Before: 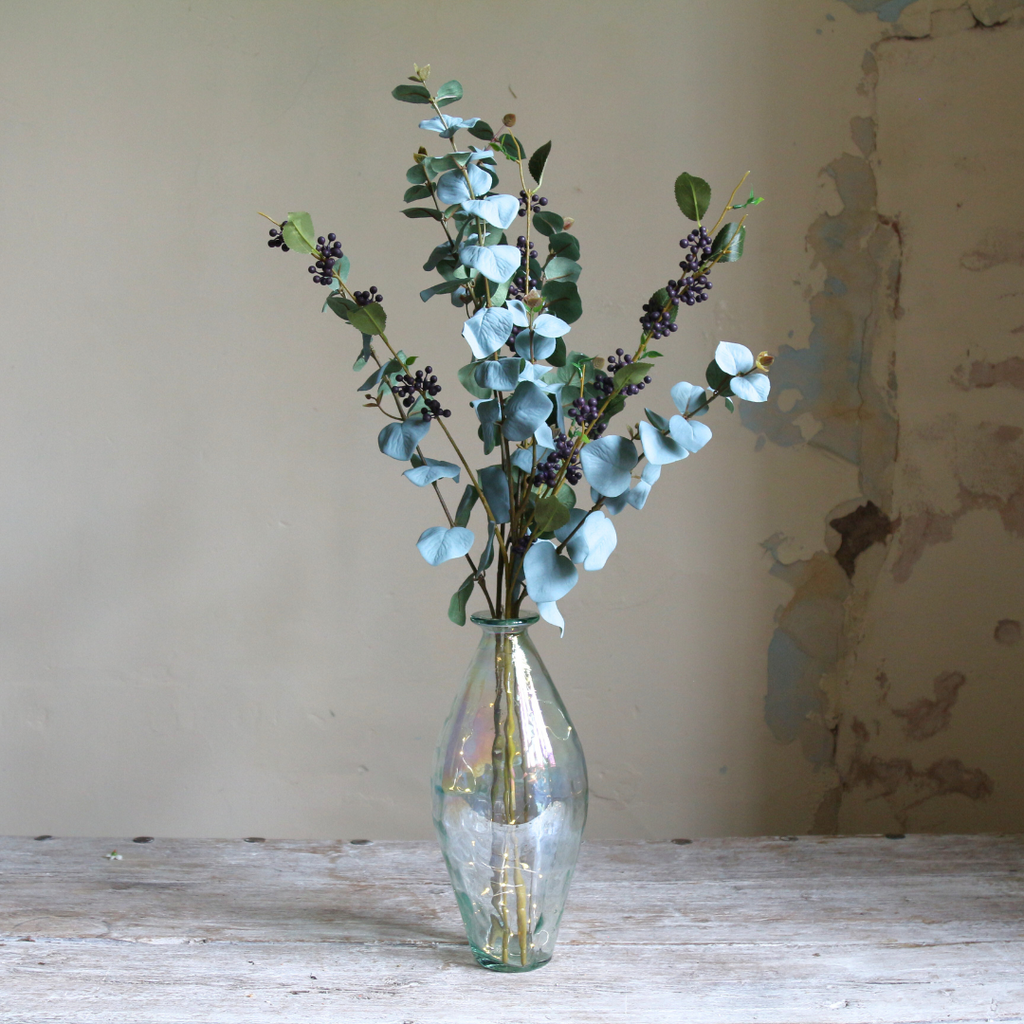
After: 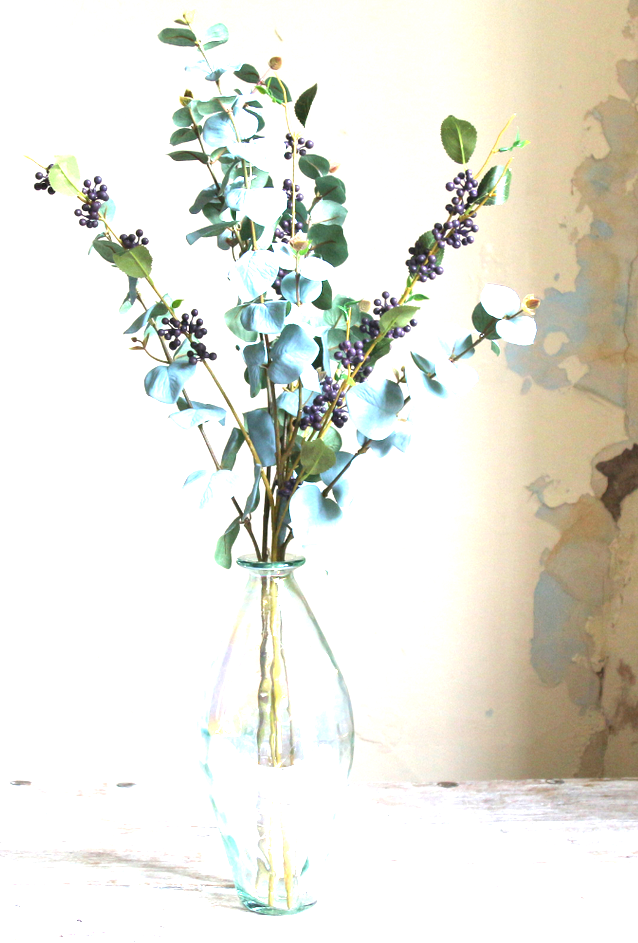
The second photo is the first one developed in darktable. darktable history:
exposure: exposure 2.003 EV, compensate highlight preservation false
crop and rotate: left 22.918%, top 5.629%, right 14.711%, bottom 2.247%
rotate and perspective: crop left 0, crop top 0
